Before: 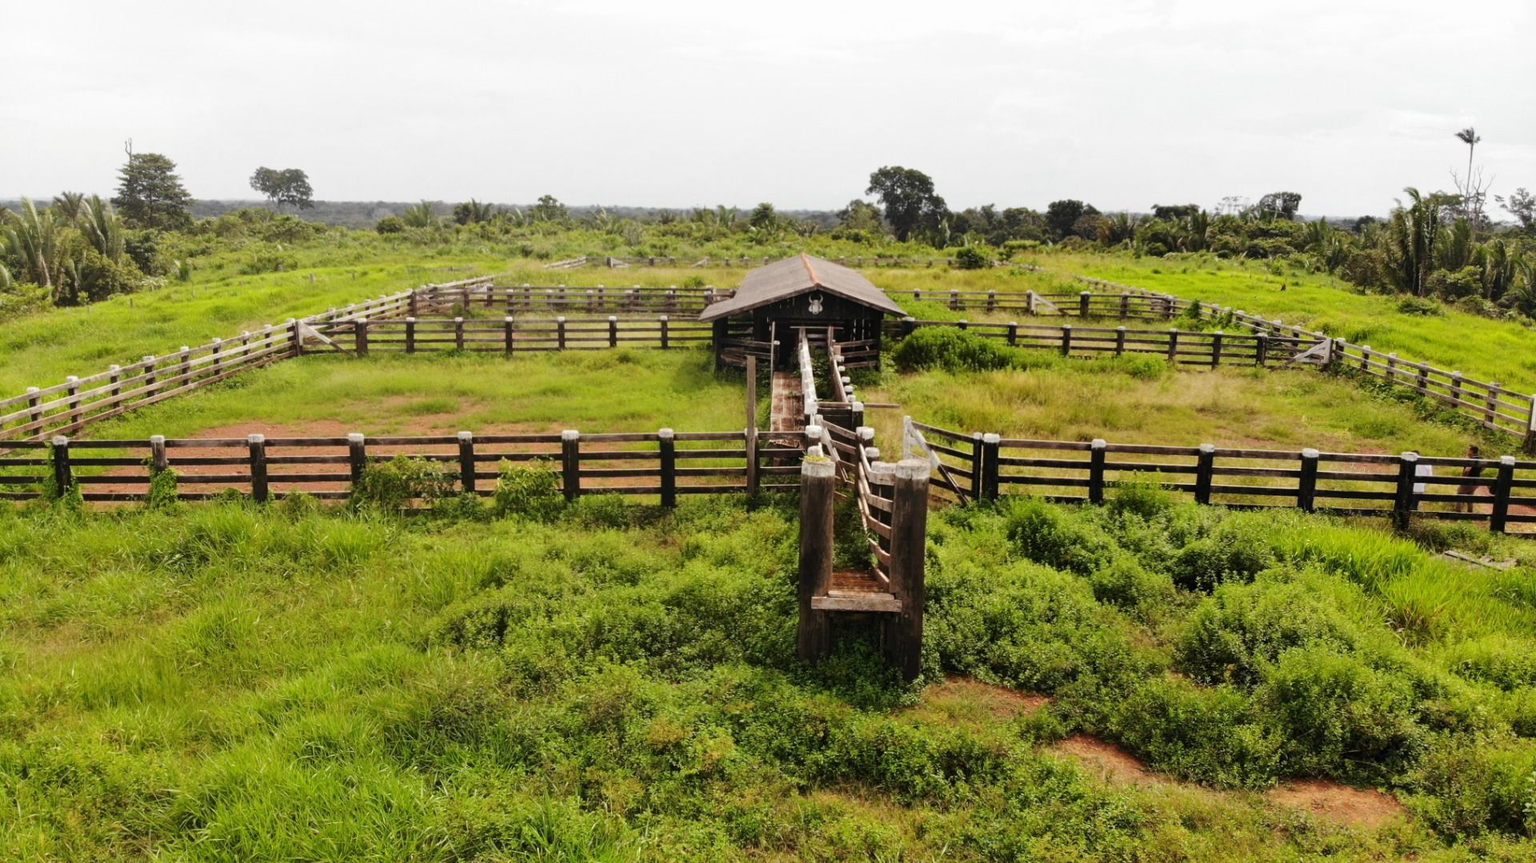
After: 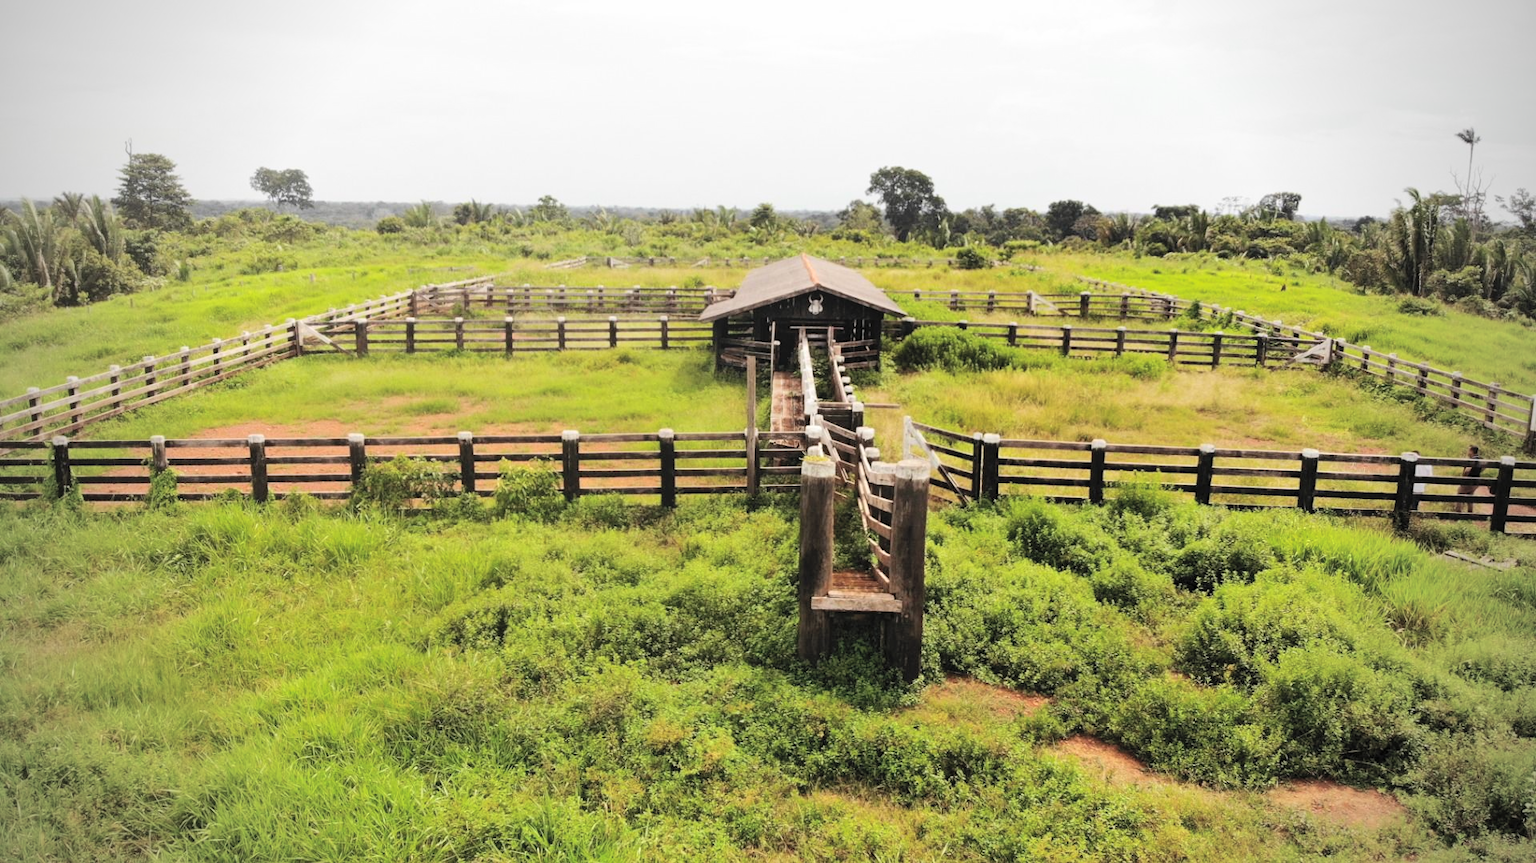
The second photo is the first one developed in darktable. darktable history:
global tonemap: drago (0.7, 100)
vignetting: fall-off start 71.74%
tone equalizer: -8 EV -0.417 EV, -7 EV -0.389 EV, -6 EV -0.333 EV, -5 EV -0.222 EV, -3 EV 0.222 EV, -2 EV 0.333 EV, -1 EV 0.389 EV, +0 EV 0.417 EV, edges refinement/feathering 500, mask exposure compensation -1.57 EV, preserve details no
